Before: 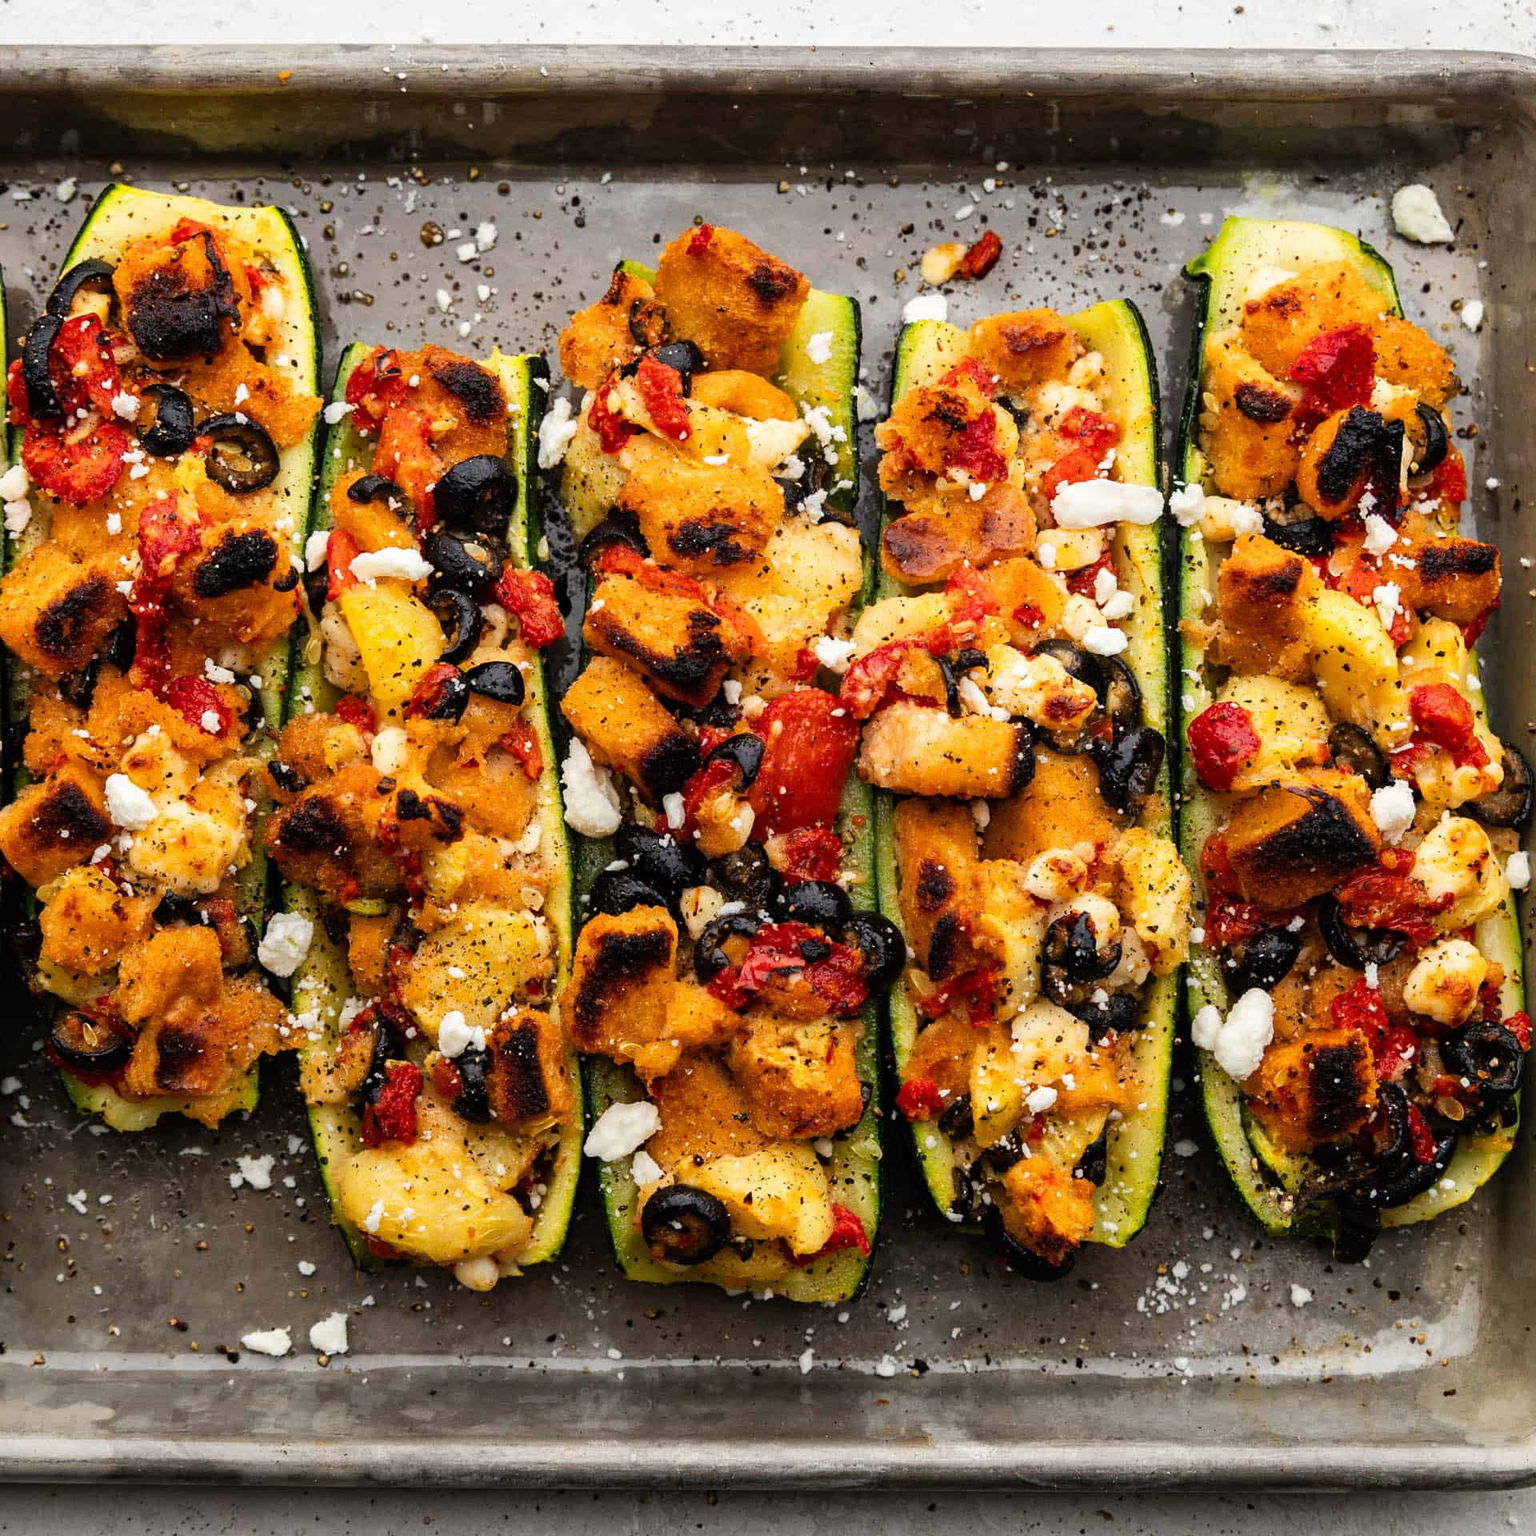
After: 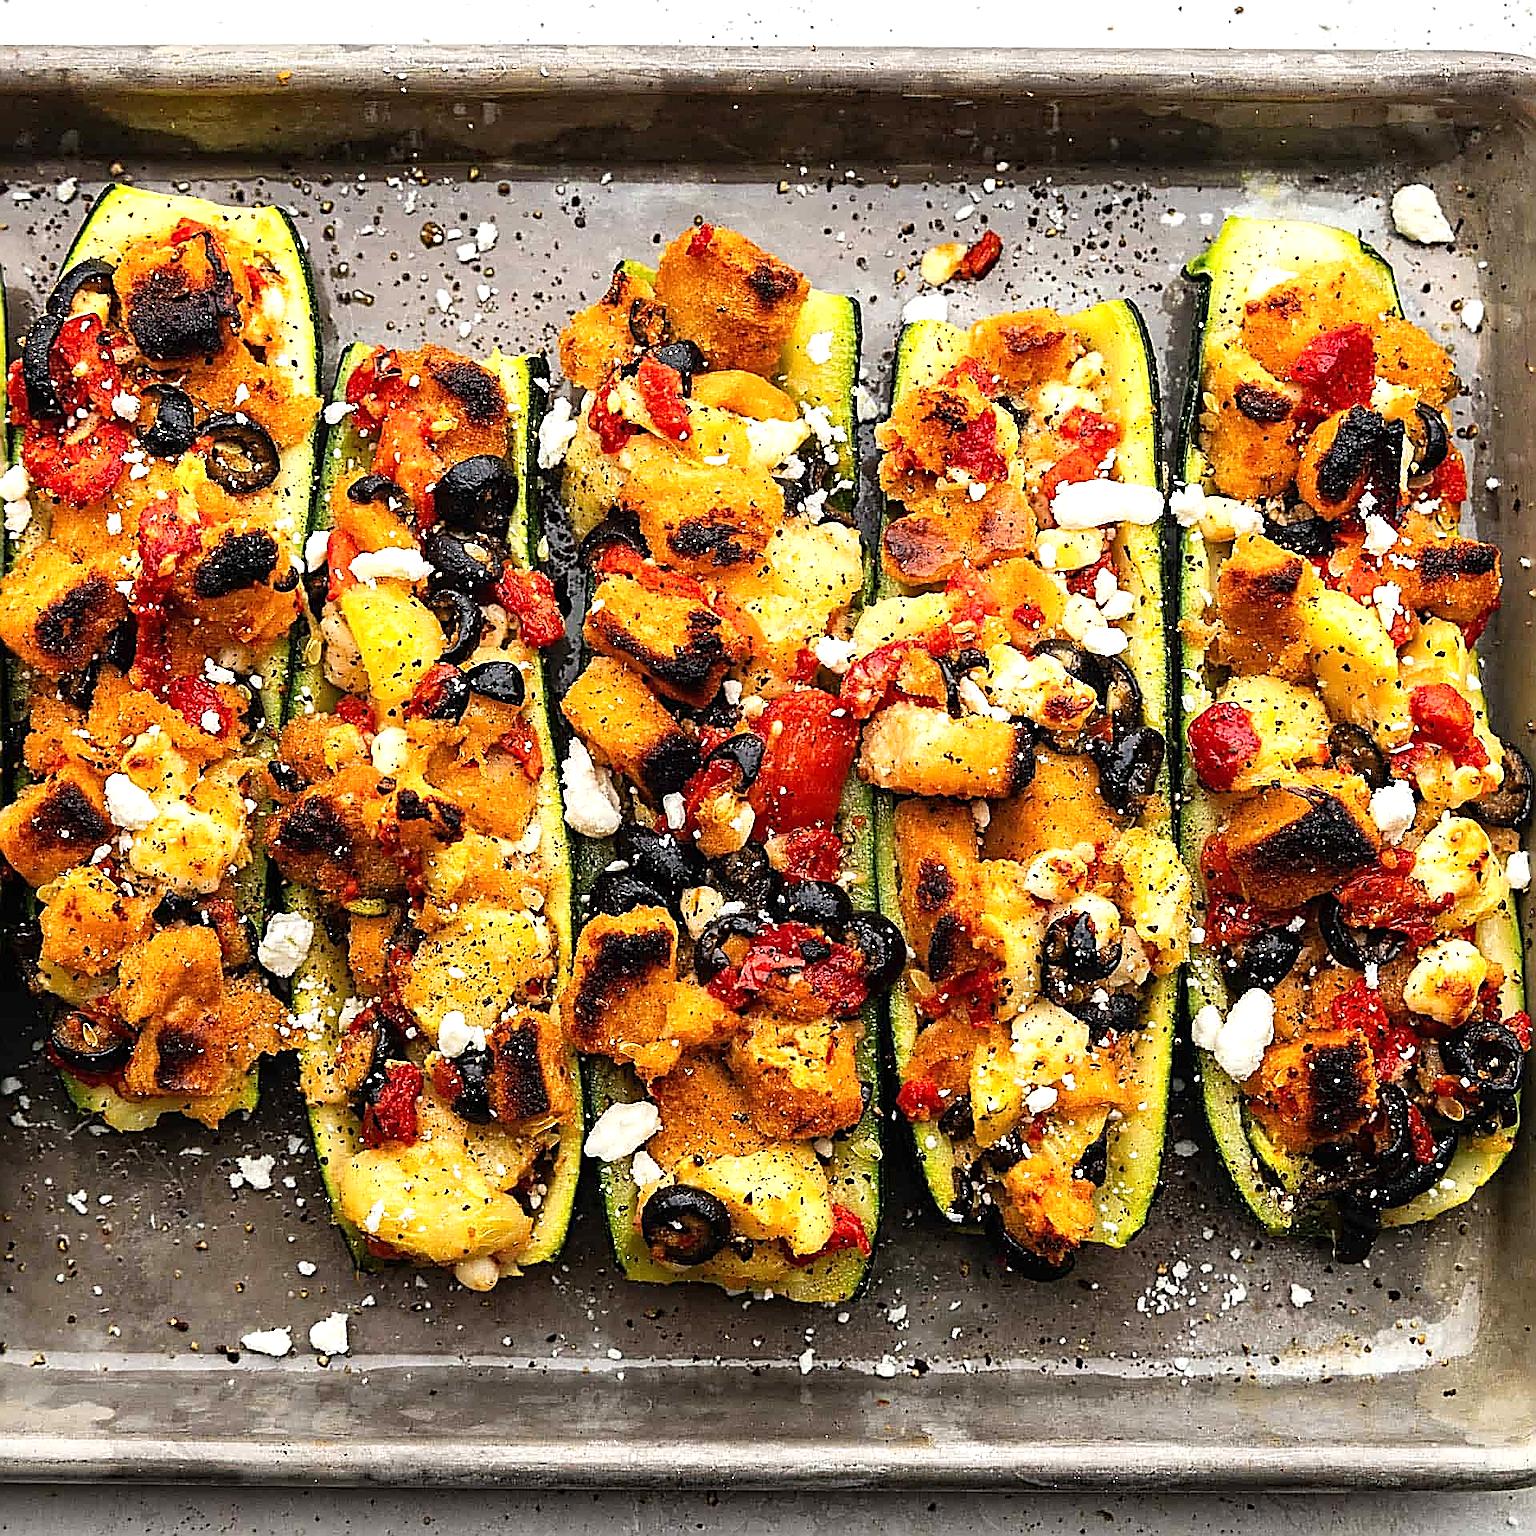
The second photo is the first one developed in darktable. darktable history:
exposure: black level correction 0, exposure 0.5 EV, compensate highlight preservation false
tone equalizer: on, module defaults
sharpen: amount 1.986
